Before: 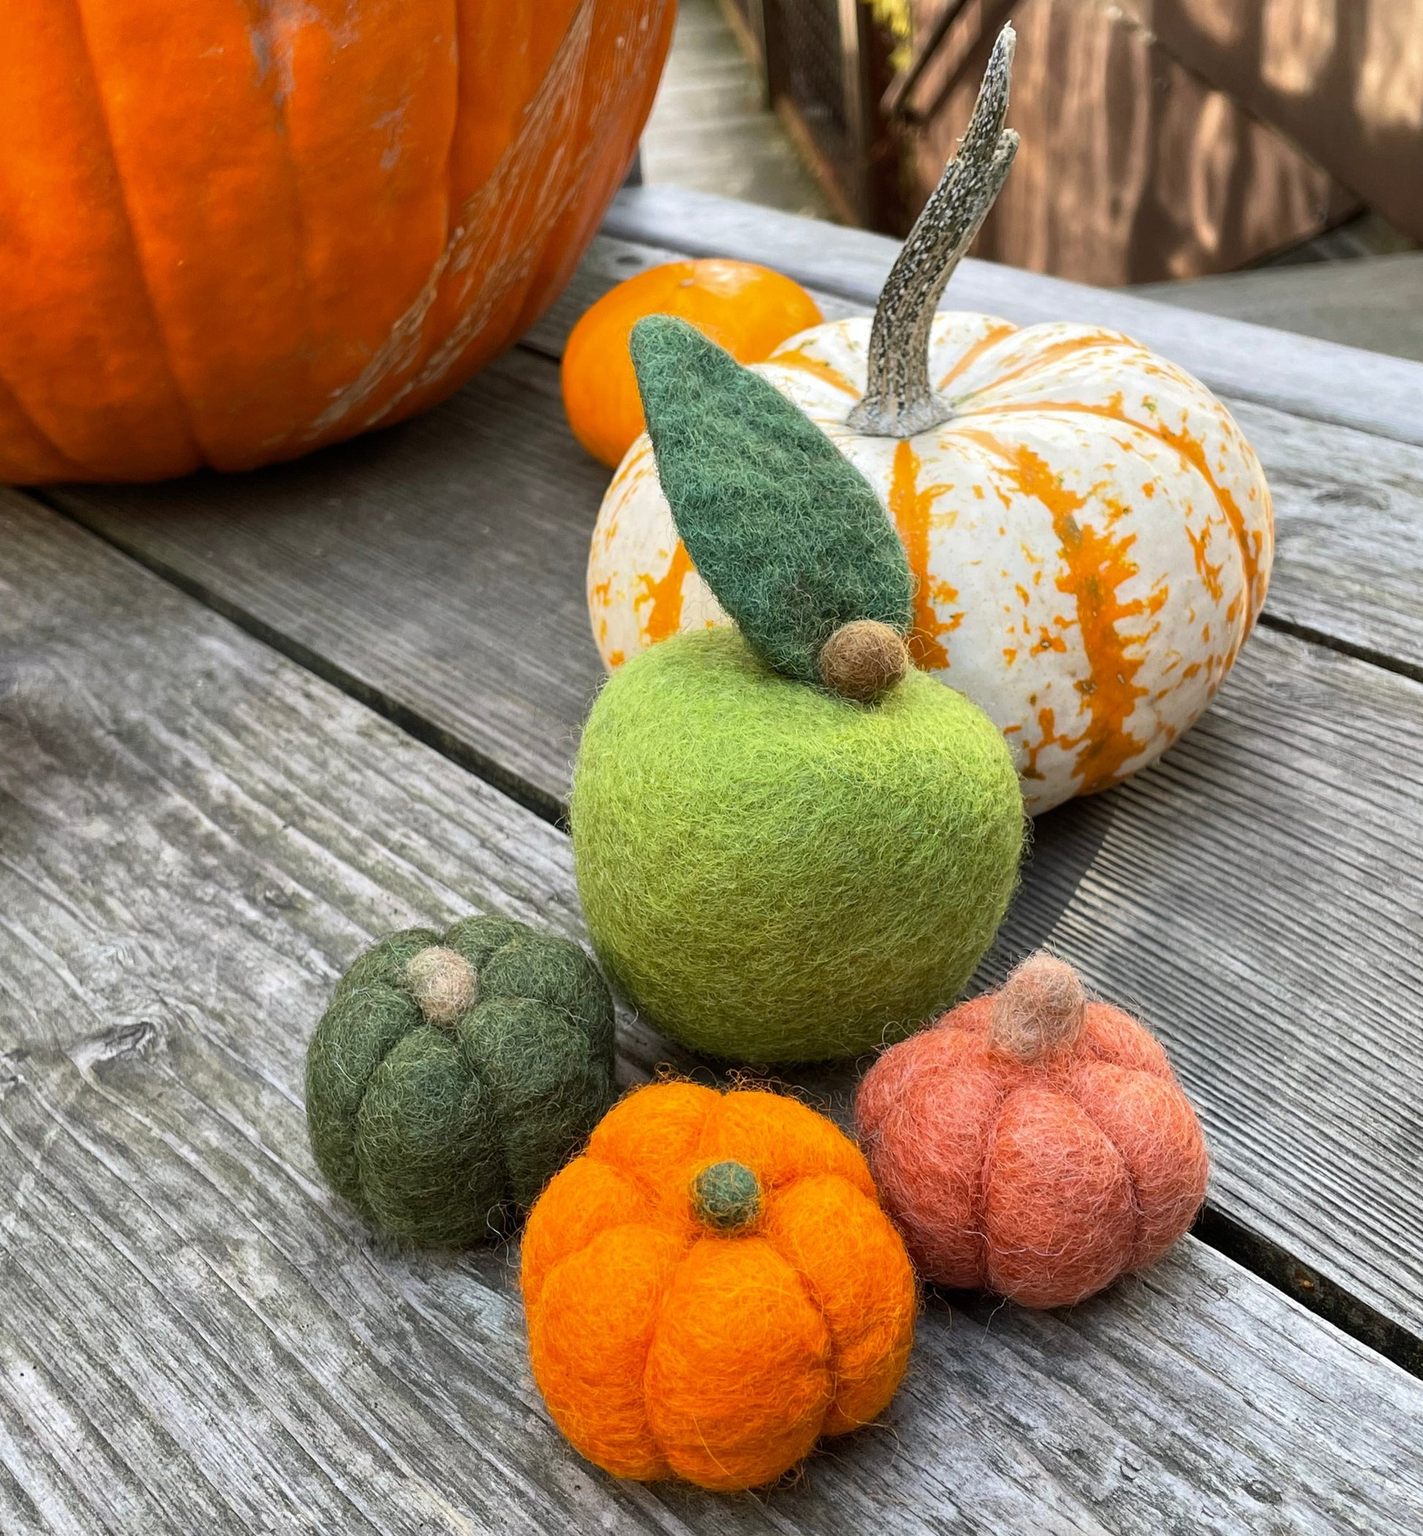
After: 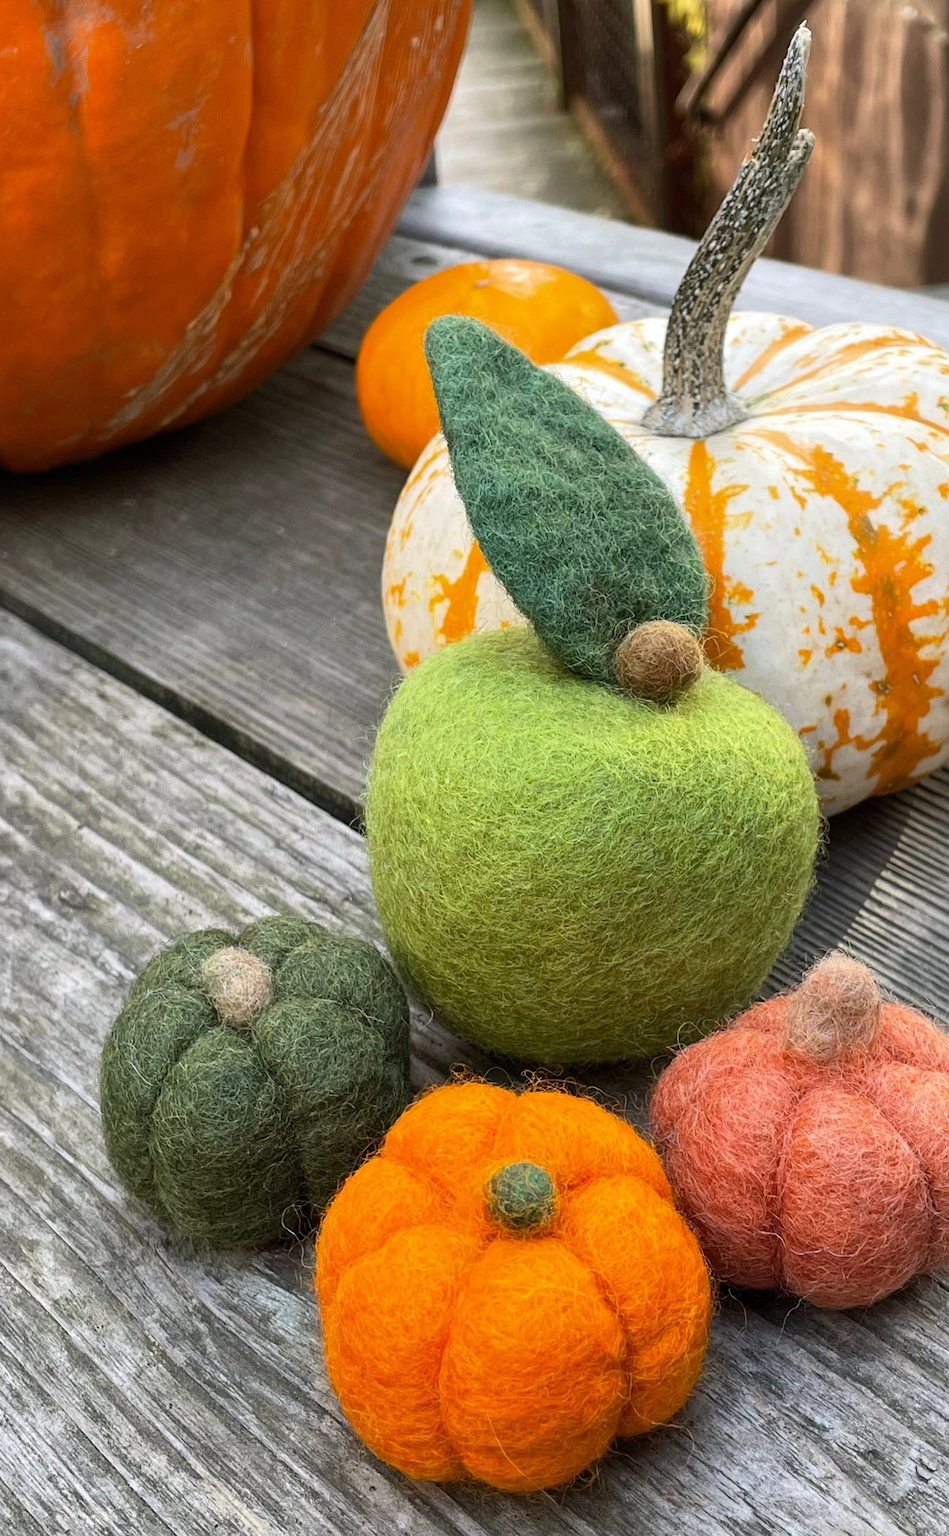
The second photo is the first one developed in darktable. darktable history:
crop and rotate: left 14.478%, right 18.784%
